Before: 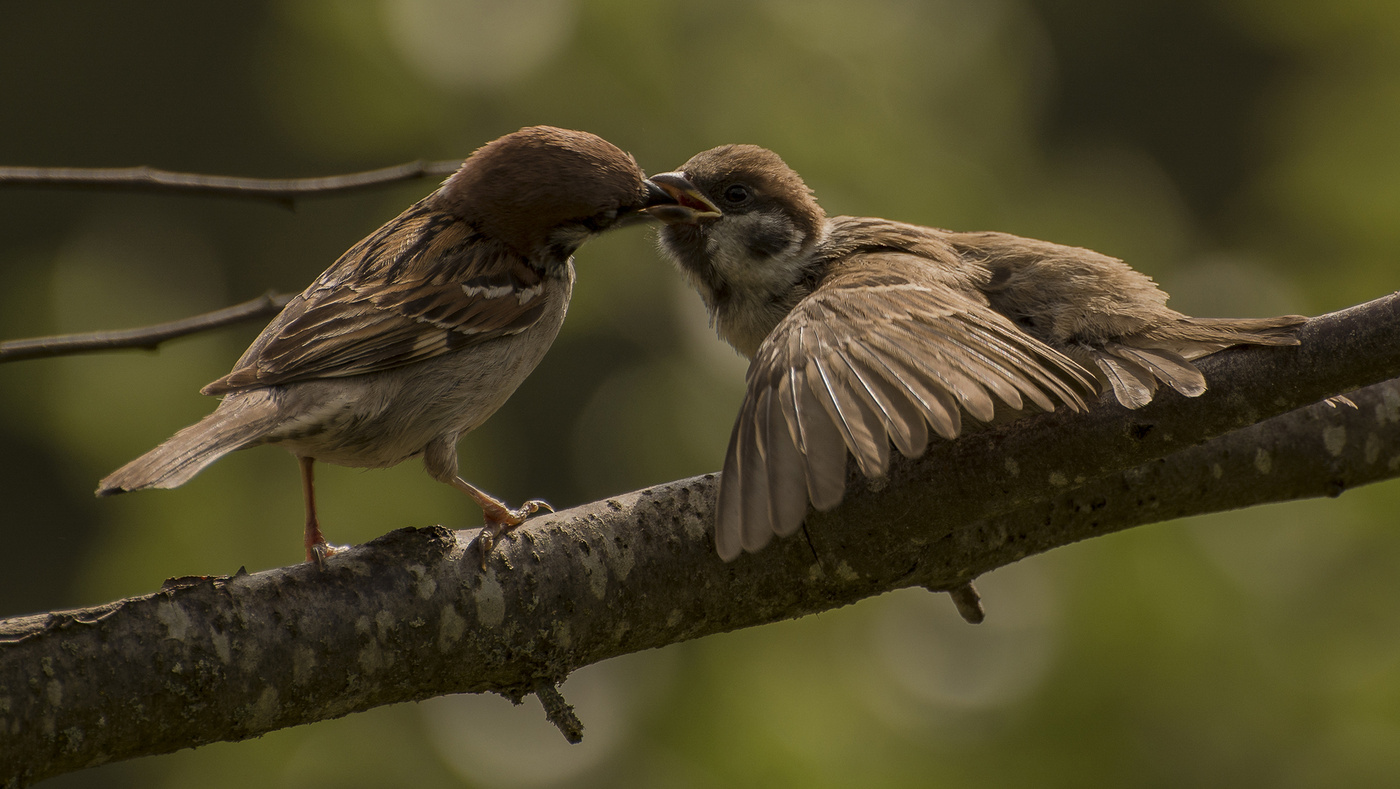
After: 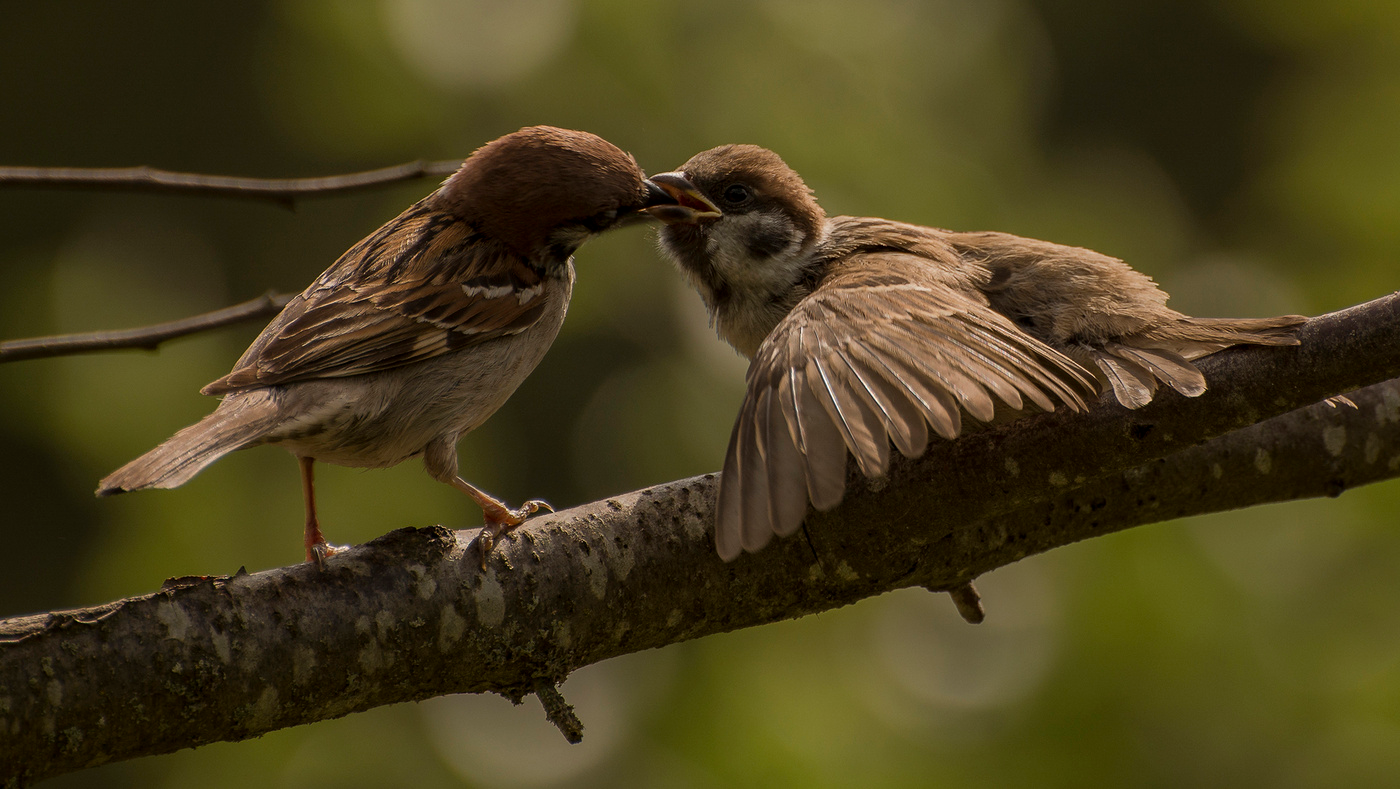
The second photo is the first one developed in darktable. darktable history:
shadows and highlights: shadows -22.42, highlights 44.4, soften with gaussian
